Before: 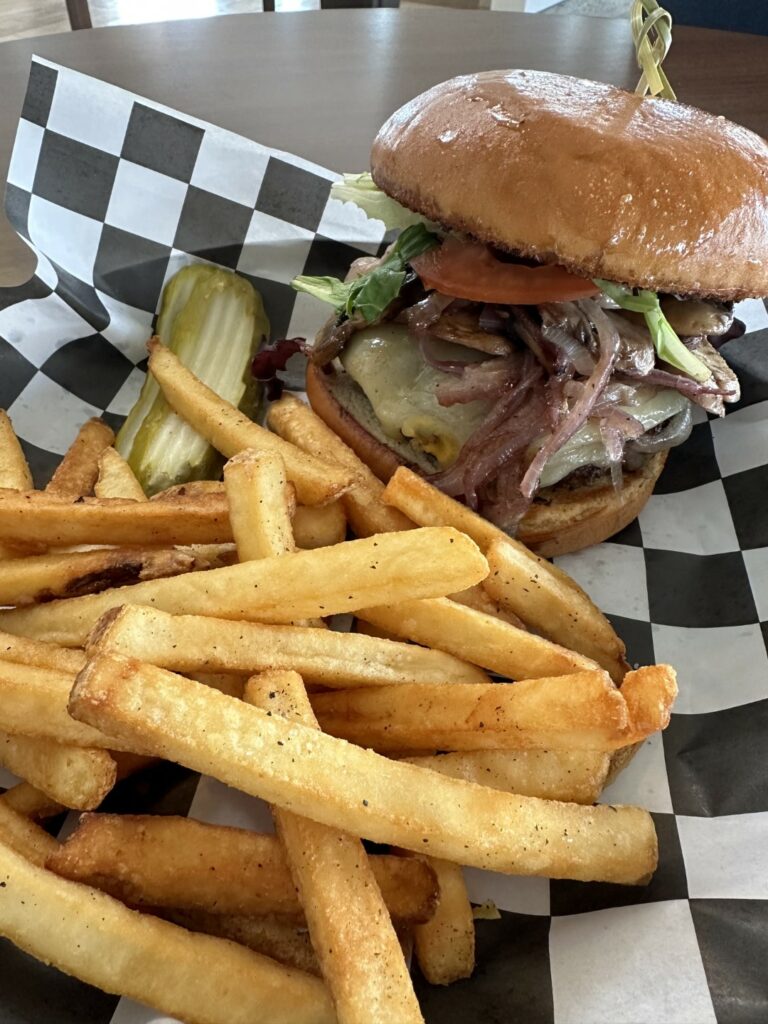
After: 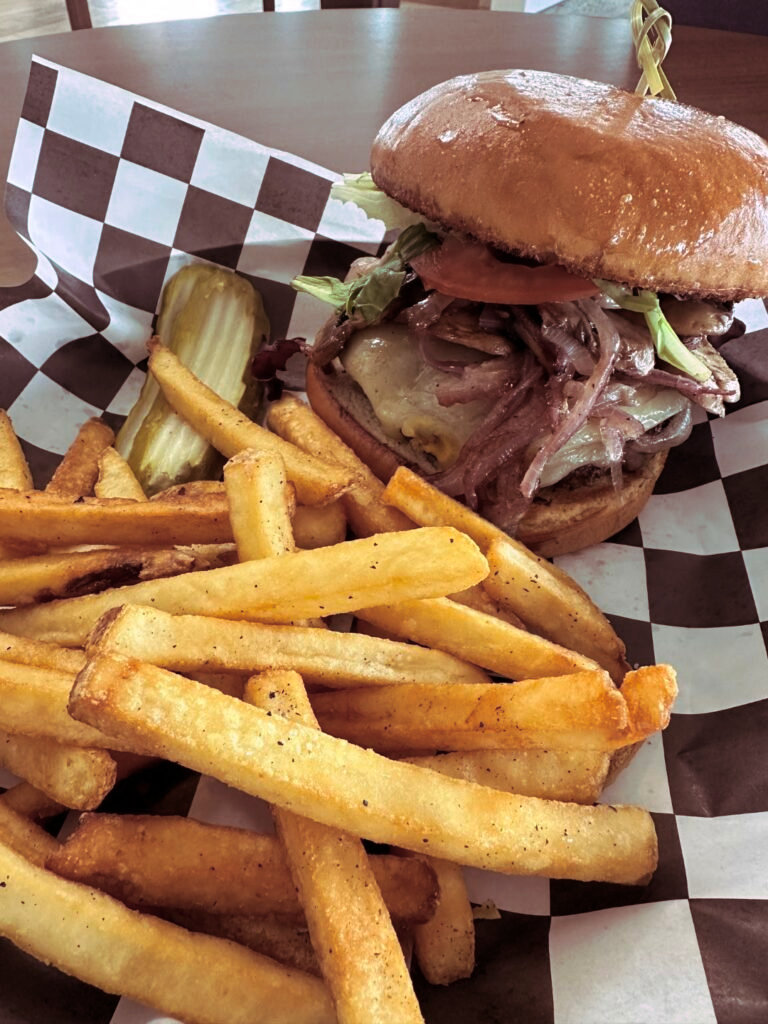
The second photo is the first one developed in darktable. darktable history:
split-toning: highlights › hue 298.8°, highlights › saturation 0.73, compress 41.76%
tone equalizer: -7 EV 0.13 EV, smoothing diameter 25%, edges refinement/feathering 10, preserve details guided filter
